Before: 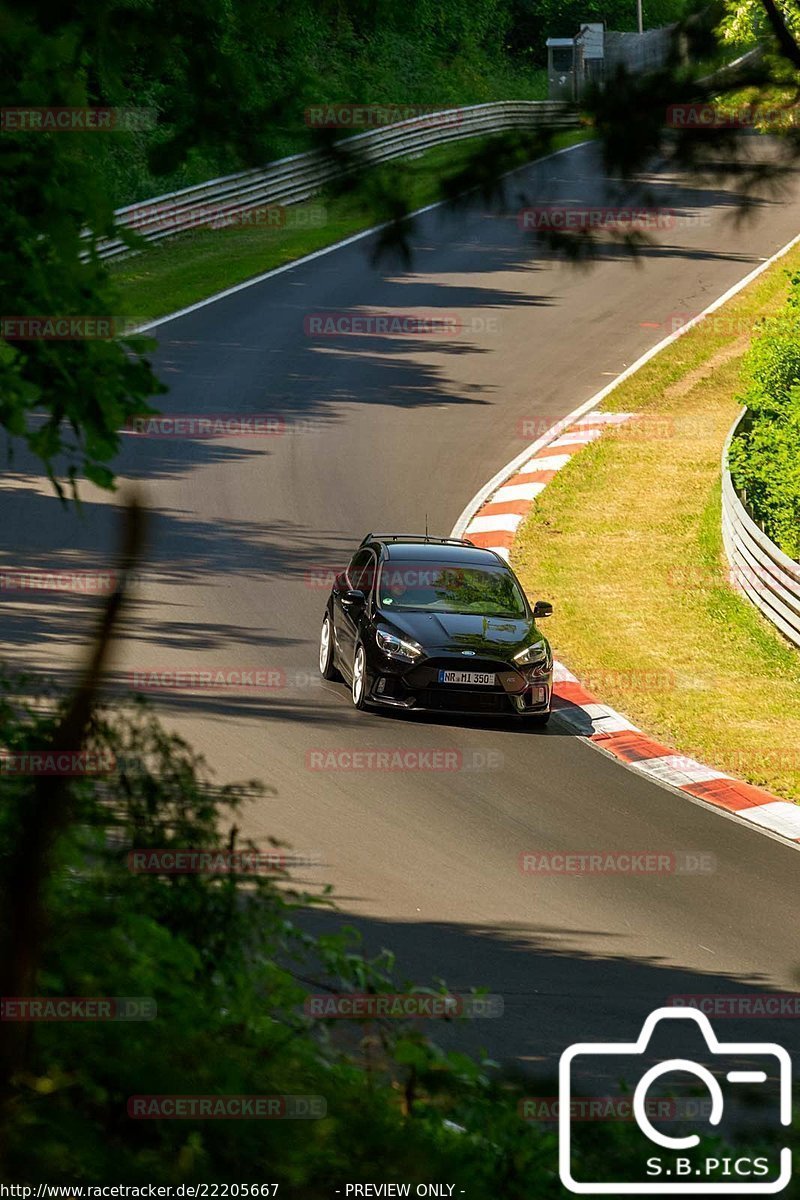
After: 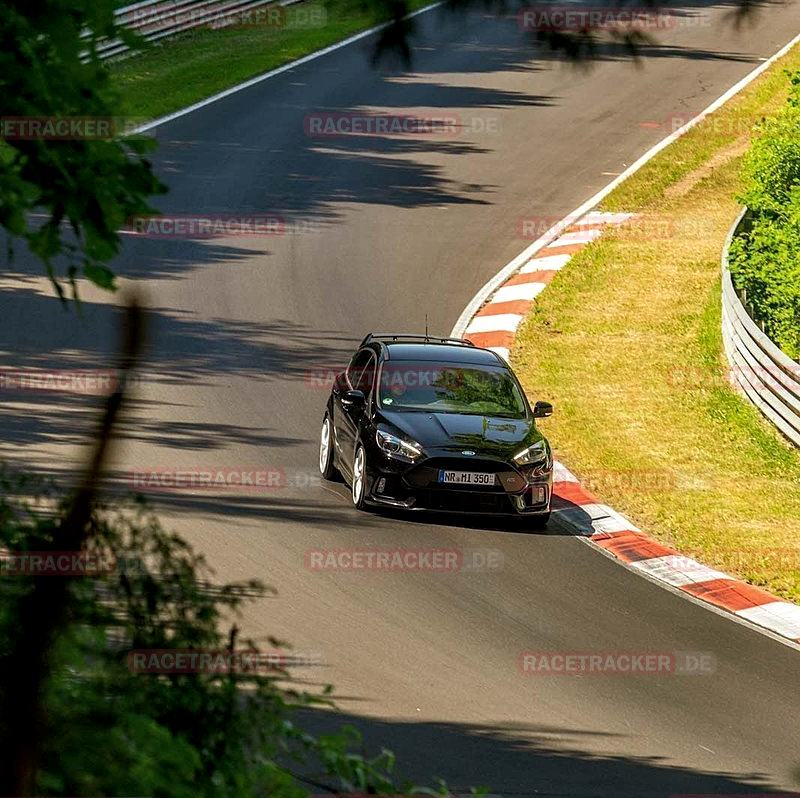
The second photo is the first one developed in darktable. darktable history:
crop: top 16.727%, bottom 16.727%
local contrast: on, module defaults
sharpen: radius 5.325, amount 0.312, threshold 26.433
